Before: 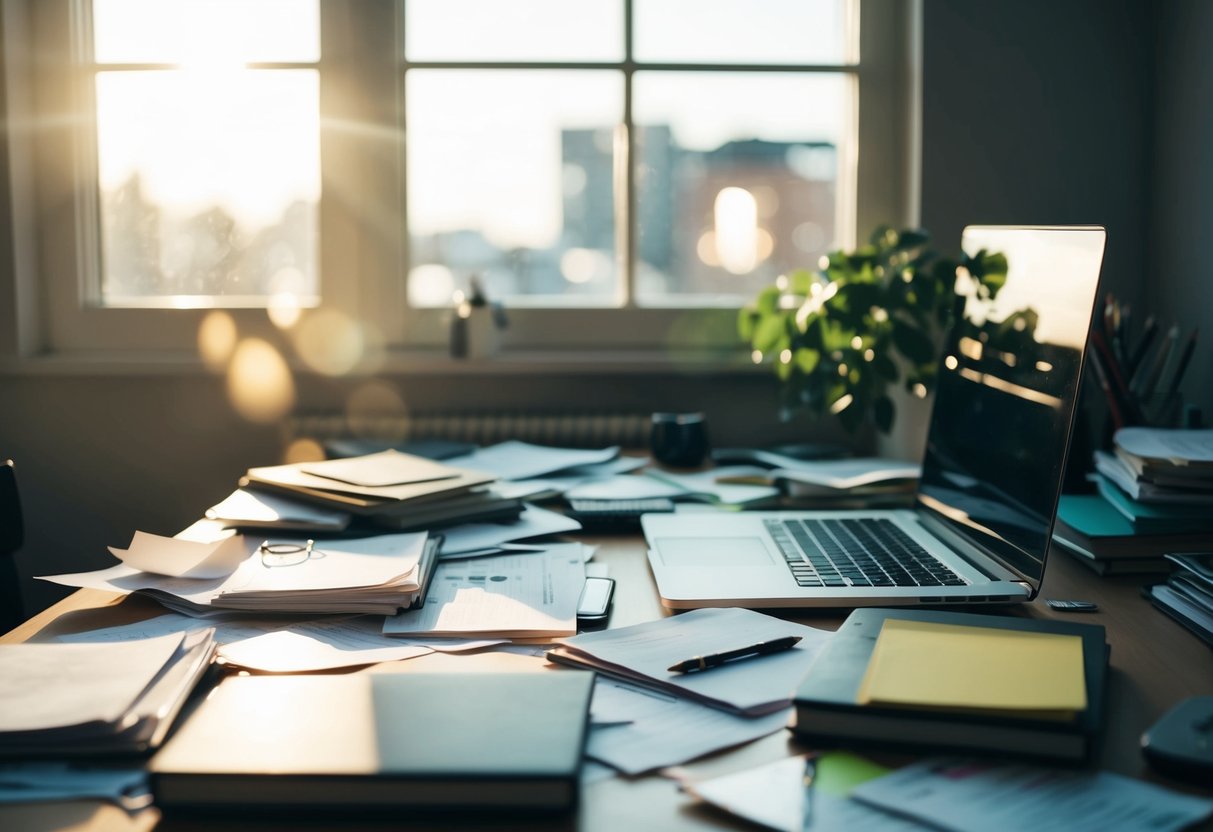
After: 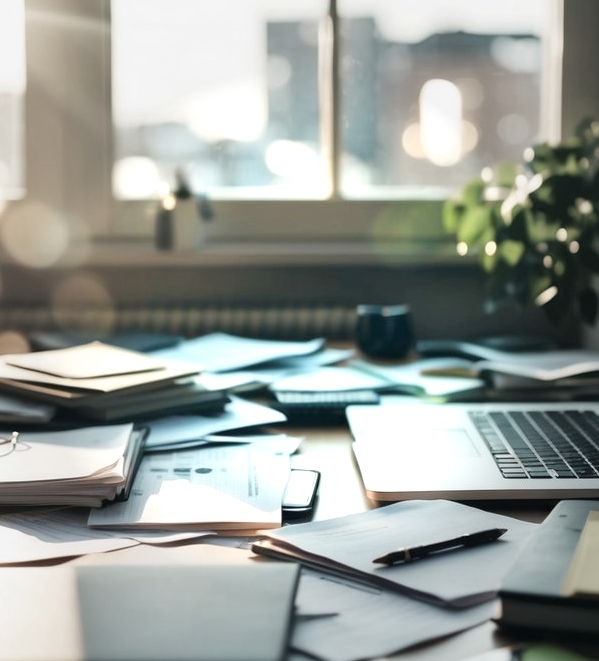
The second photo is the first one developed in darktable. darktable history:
vignetting: fall-off start 39.66%, fall-off radius 40.23%, unbound false
exposure: black level correction 0, exposure 0.894 EV, compensate highlight preservation false
crop and rotate: angle 0.02°, left 24.312%, top 13.022%, right 26.25%, bottom 7.443%
